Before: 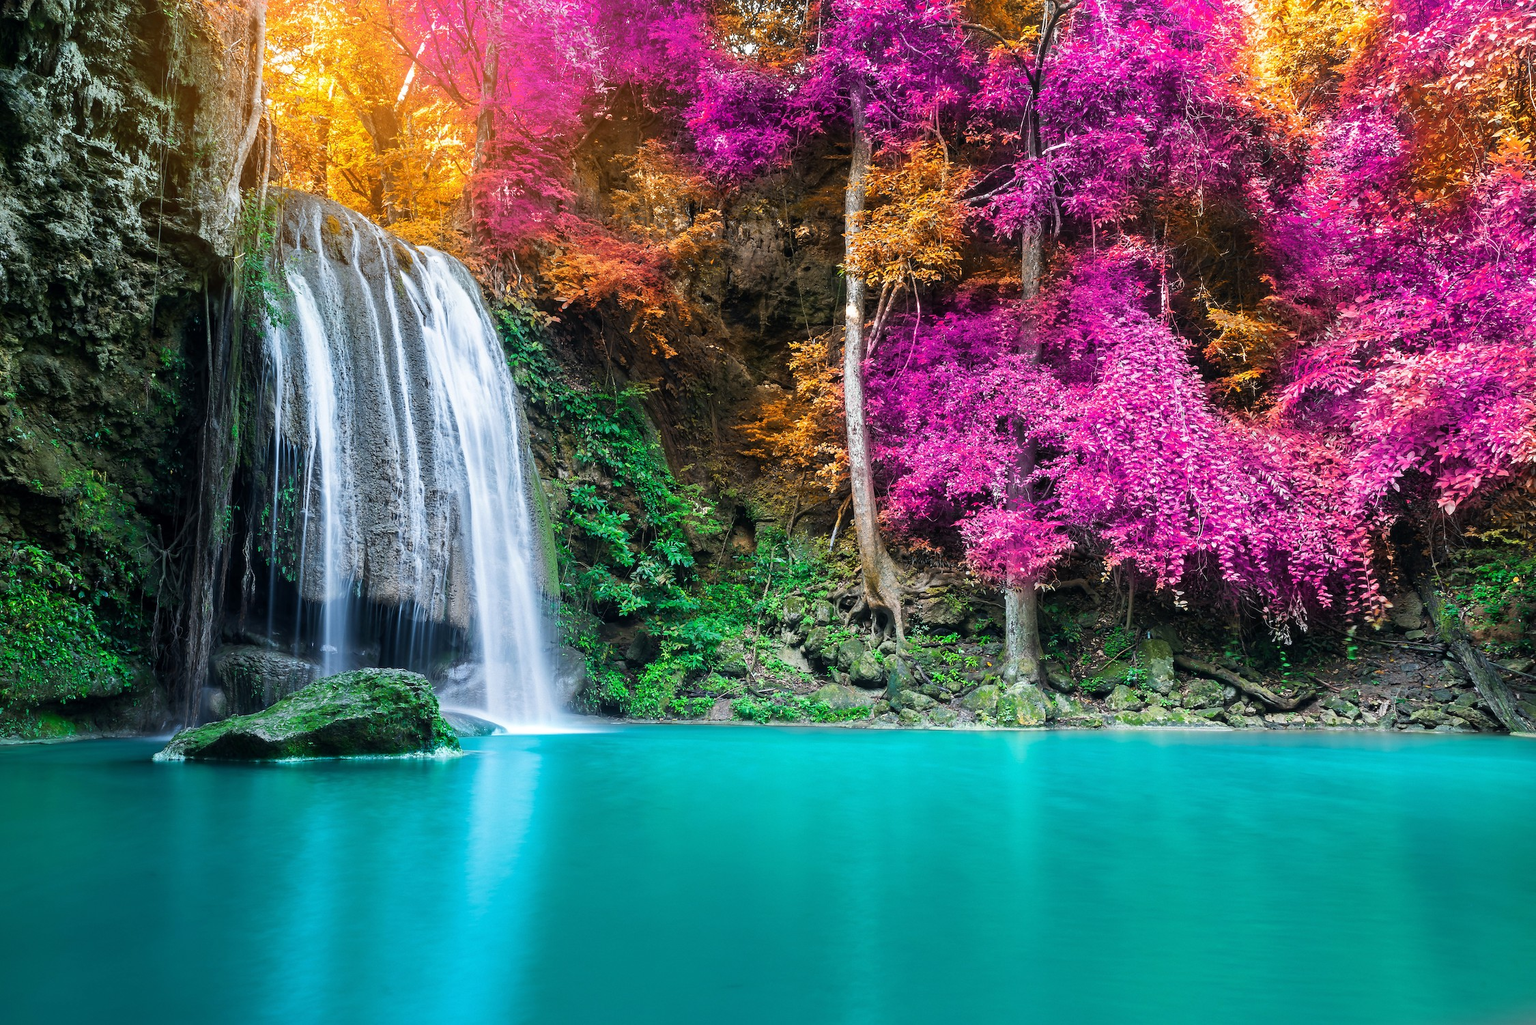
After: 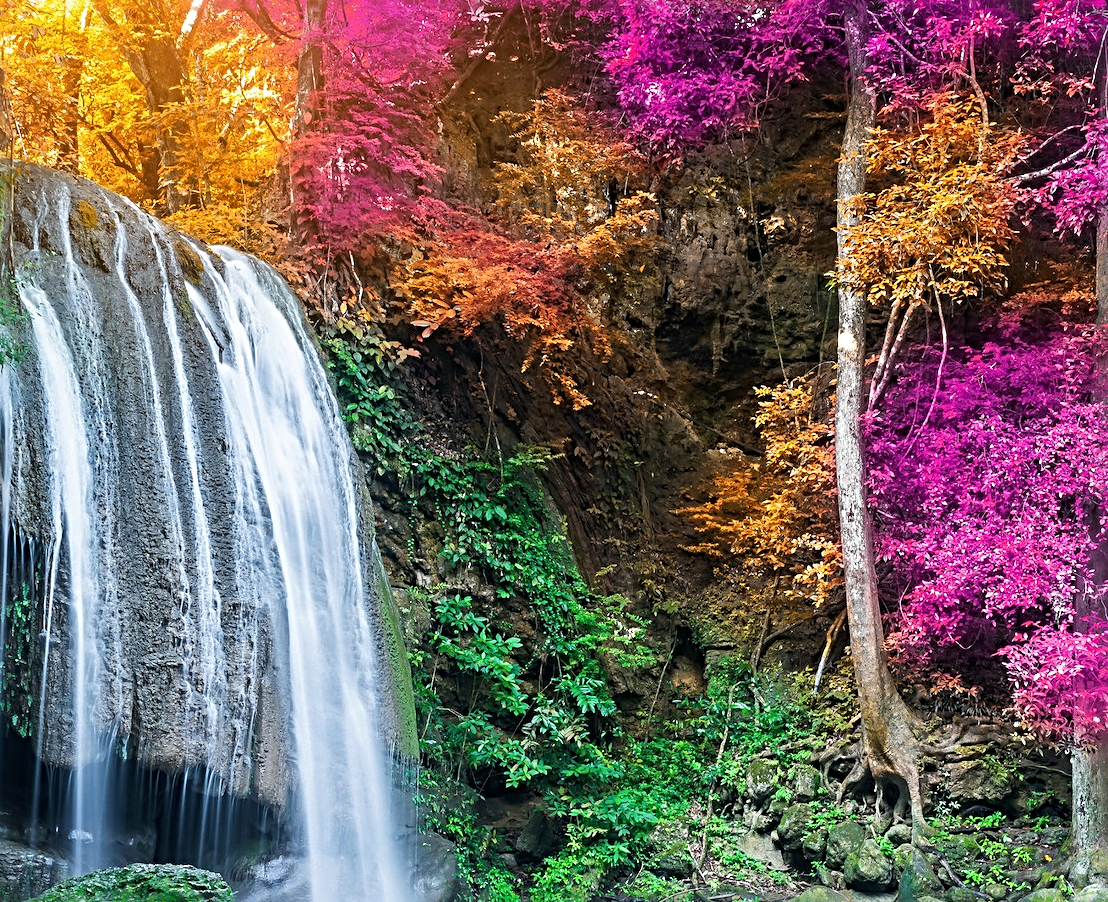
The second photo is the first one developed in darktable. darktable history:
sharpen: radius 4
crop: left 17.835%, top 7.675%, right 32.881%, bottom 32.213%
